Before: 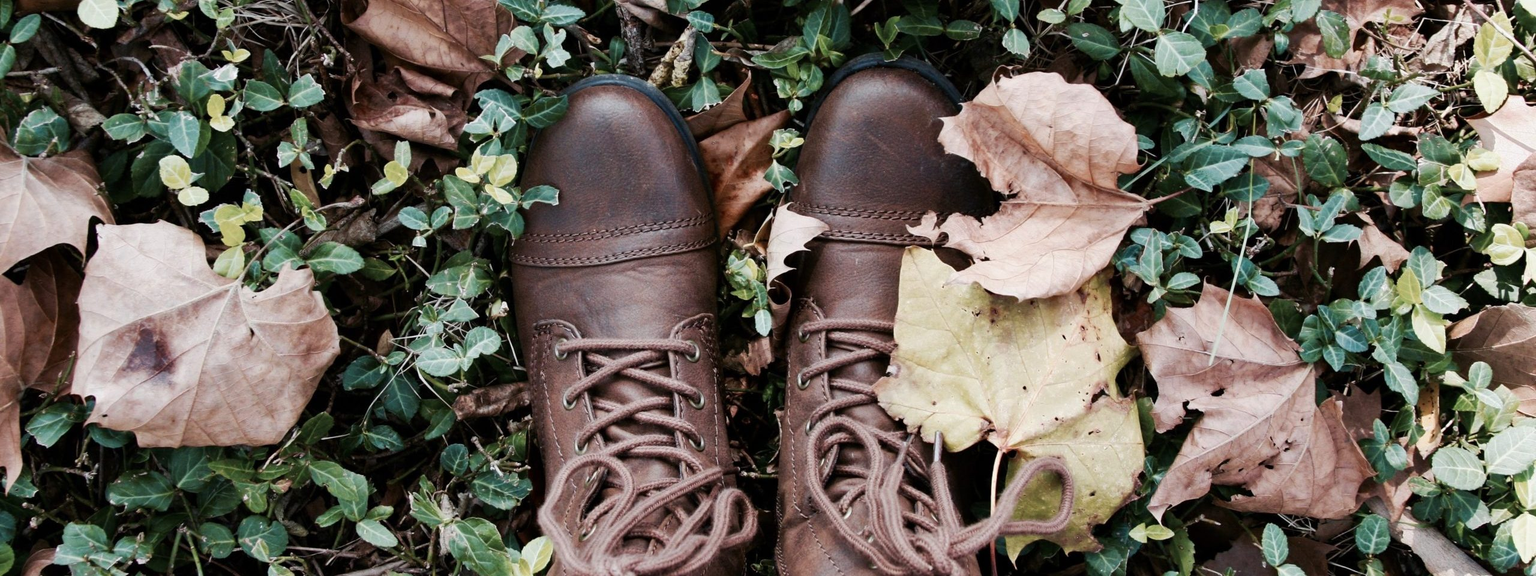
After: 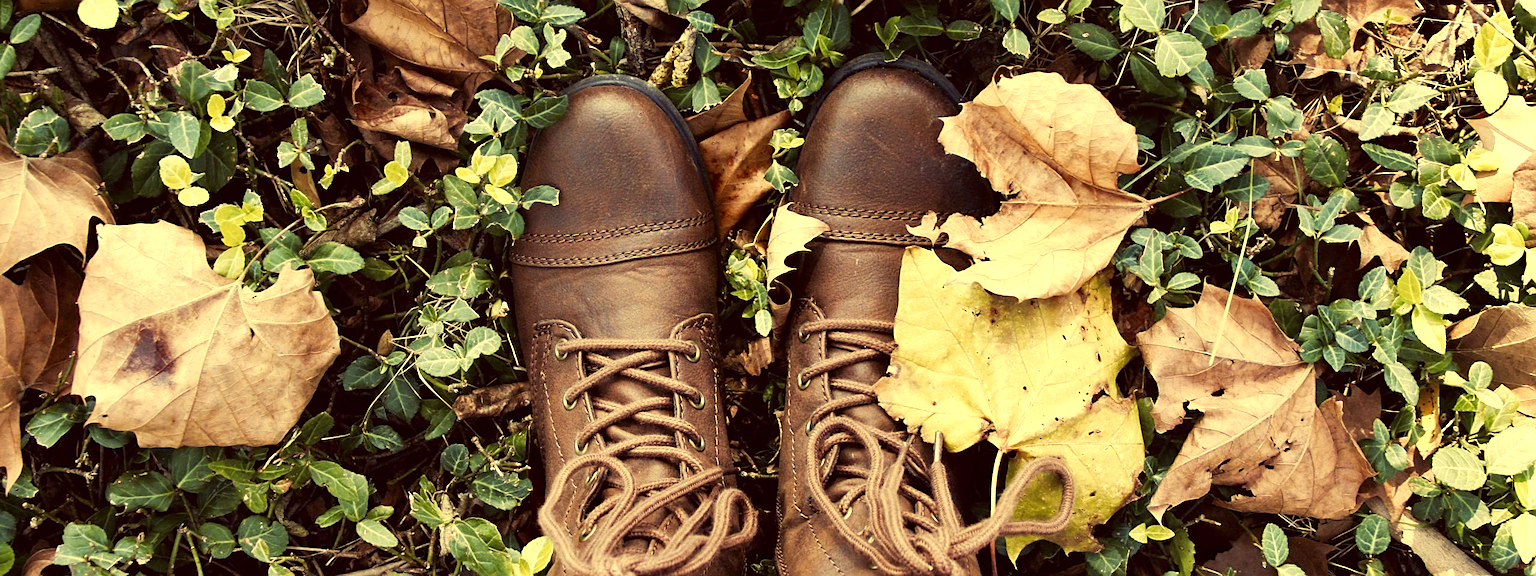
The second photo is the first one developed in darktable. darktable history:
color correction: highlights a* -0.482, highlights b* 40, shadows a* 9.8, shadows b* -0.161
exposure: exposure 0.496 EV, compensate highlight preservation false
sharpen: on, module defaults
